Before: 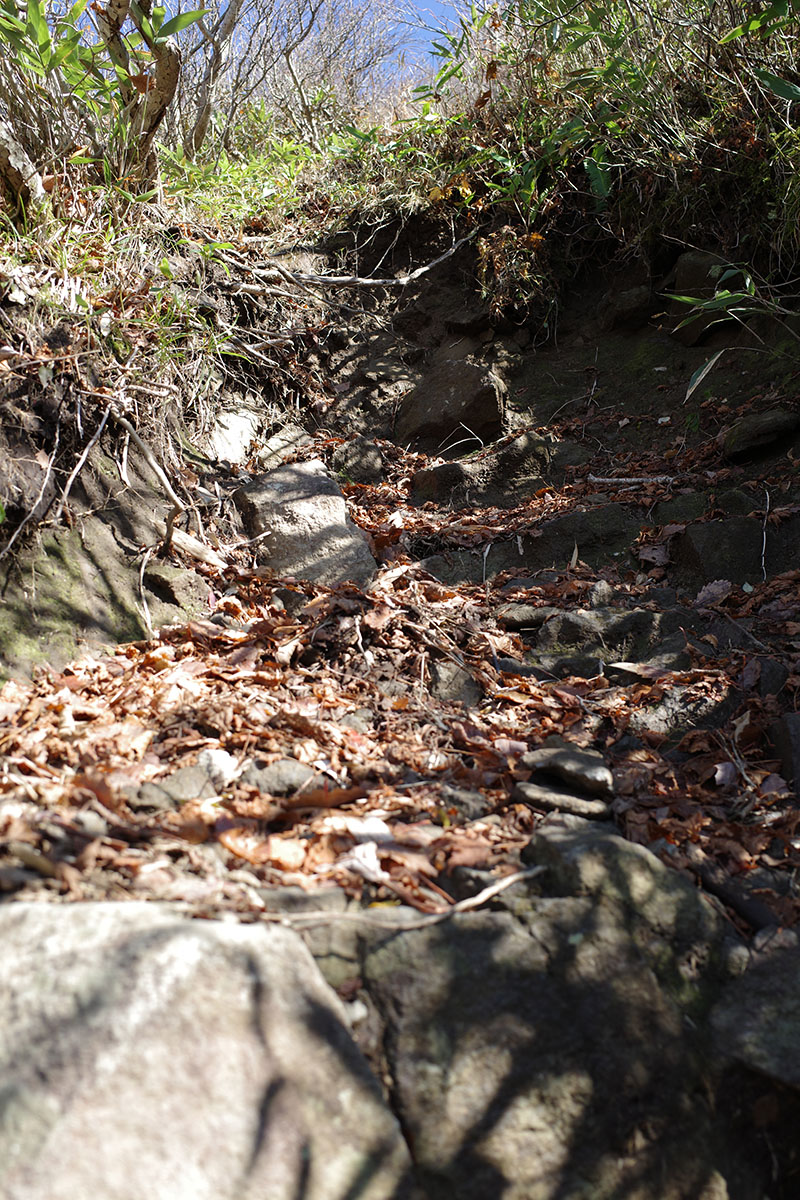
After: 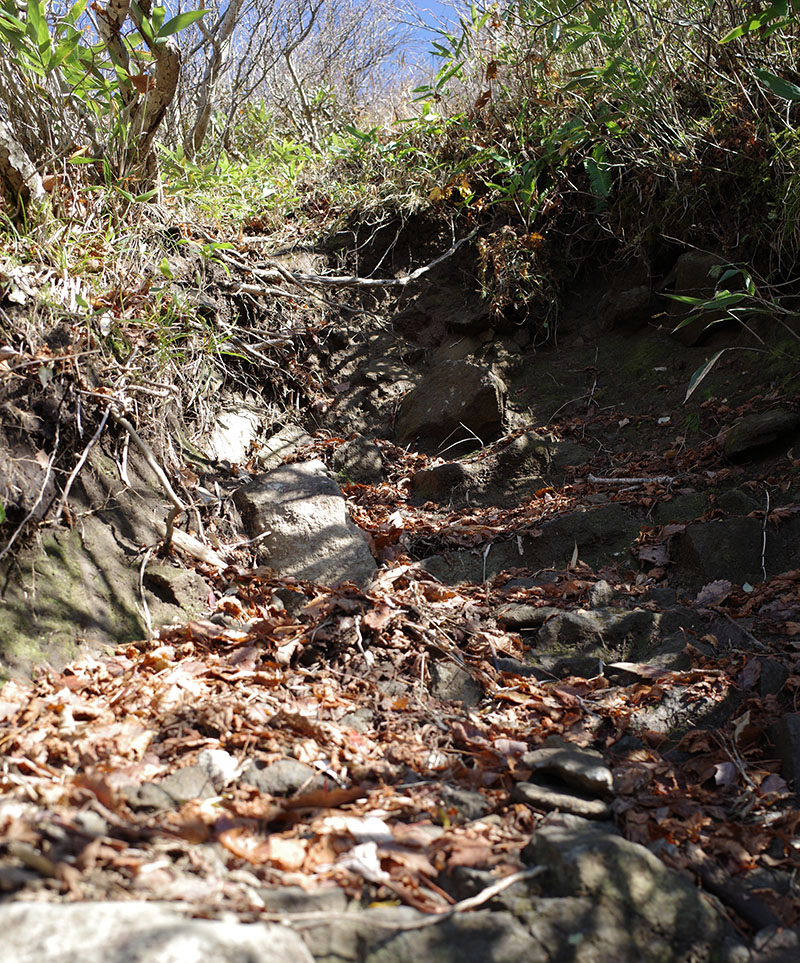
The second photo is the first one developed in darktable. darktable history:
crop: bottom 19.688%
